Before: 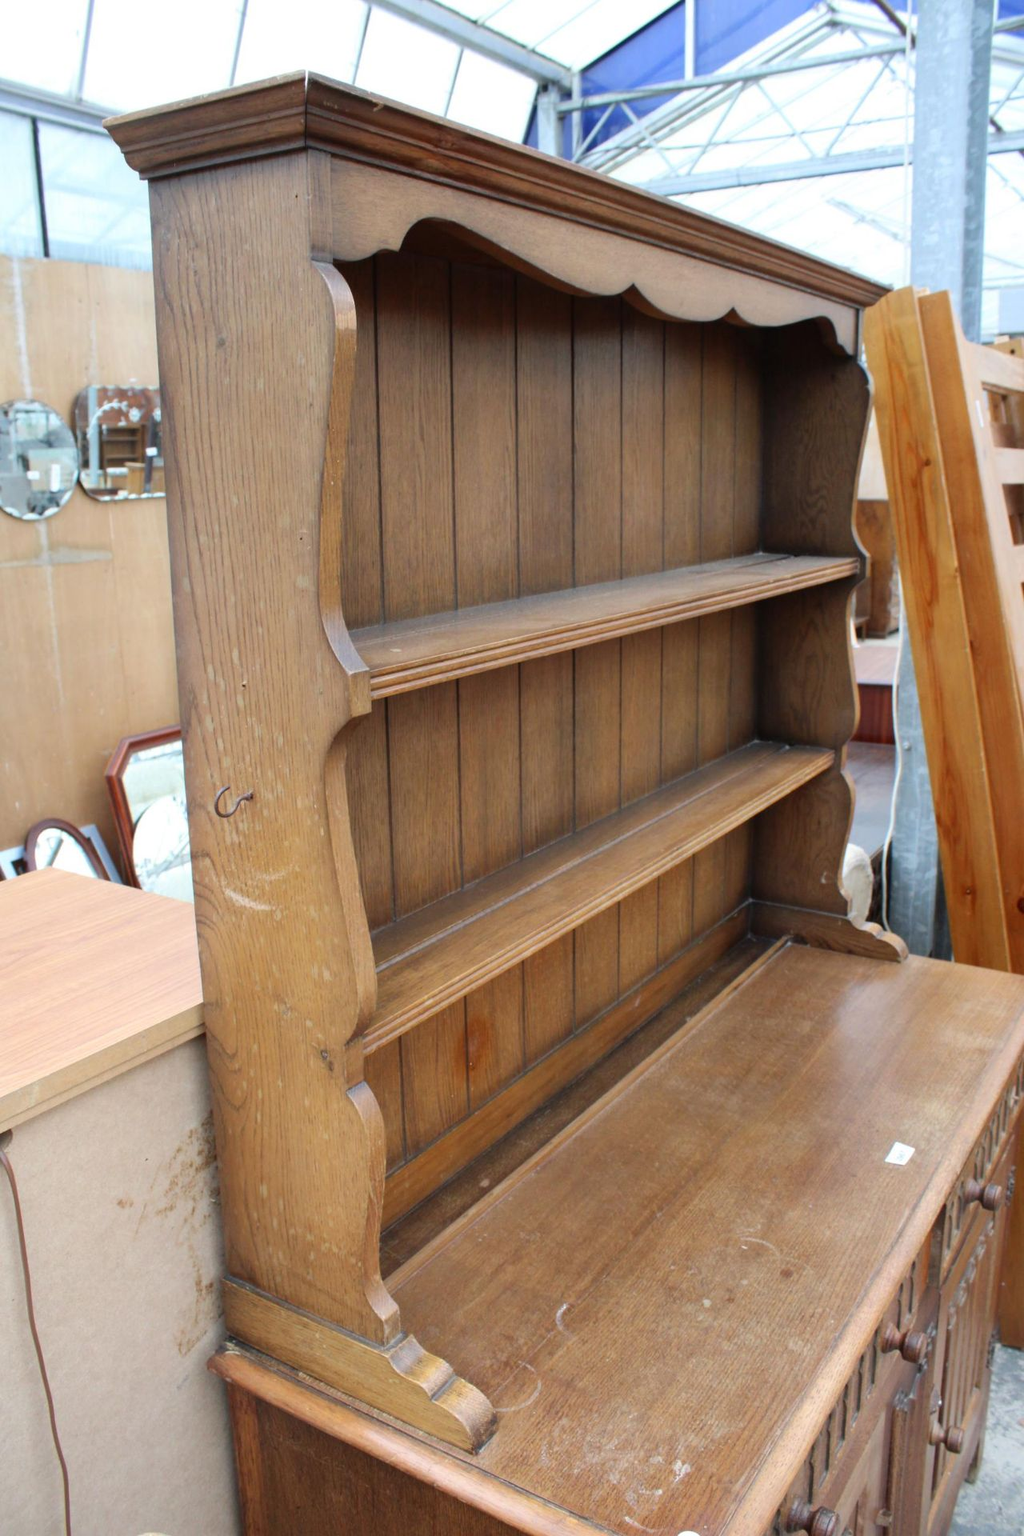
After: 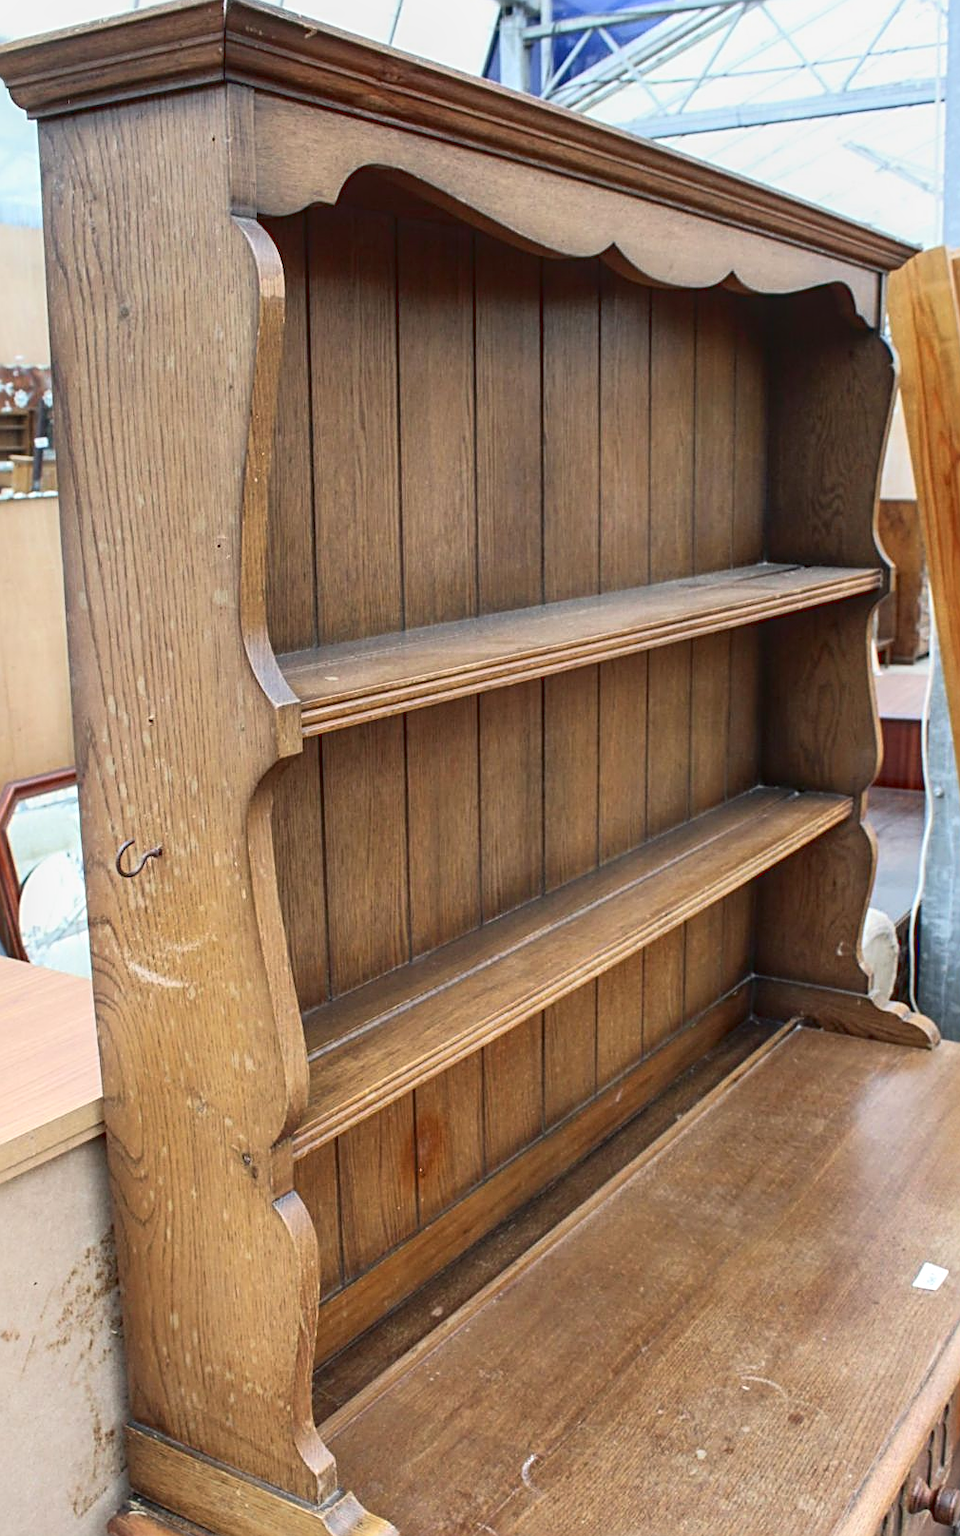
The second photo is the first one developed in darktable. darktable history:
local contrast: on, module defaults
tone curve: curves: ch0 [(0, 0.045) (0.155, 0.169) (0.46, 0.466) (0.751, 0.788) (1, 0.961)]; ch1 [(0, 0) (0.43, 0.408) (0.472, 0.469) (0.505, 0.503) (0.553, 0.563) (0.592, 0.581) (0.631, 0.625) (1, 1)]; ch2 [(0, 0) (0.505, 0.495) (0.55, 0.557) (0.583, 0.573) (1, 1)], color space Lab, linked channels, preserve colors none
crop: left 11.41%, top 5.2%, right 9.559%, bottom 10.623%
sharpen: radius 2.632, amount 0.653
color calibration: illuminant same as pipeline (D50), adaptation XYZ, x 0.346, y 0.358, temperature 5013.16 K, gamut compression 1.68
